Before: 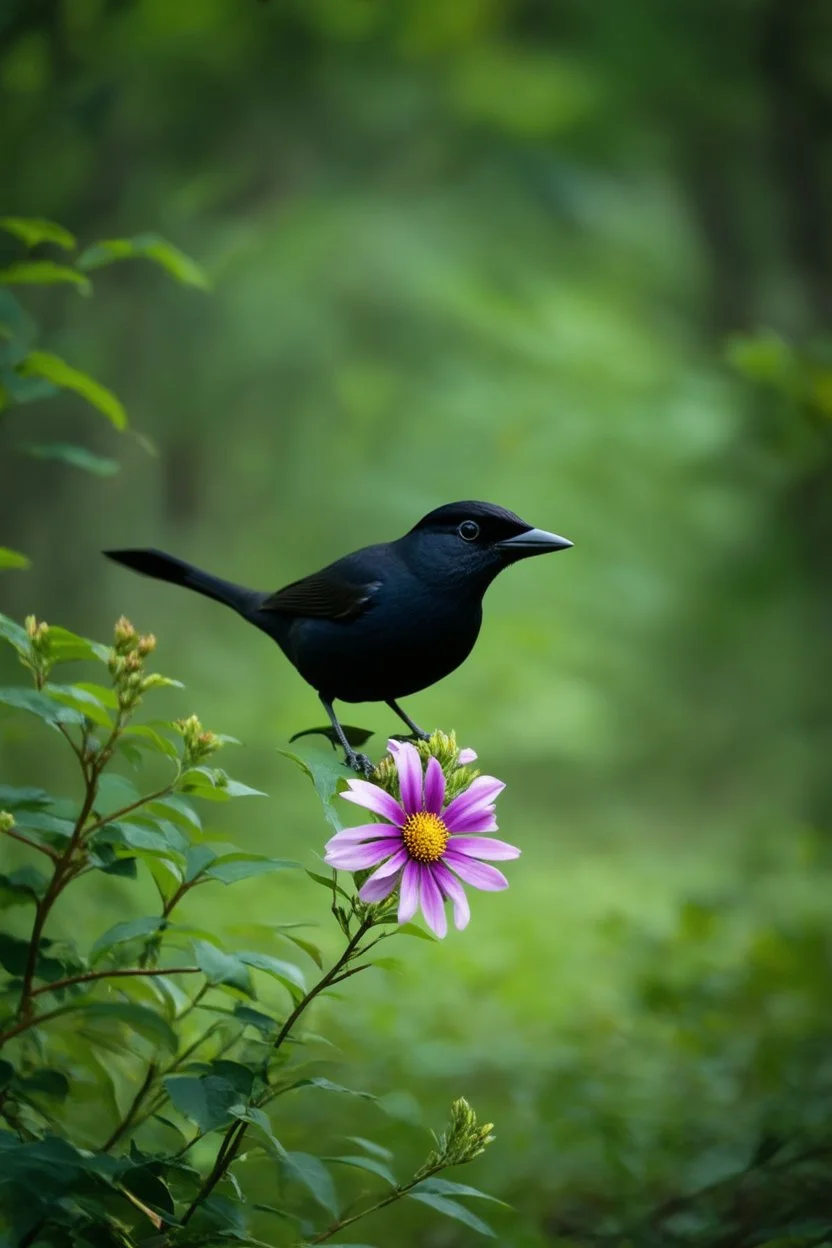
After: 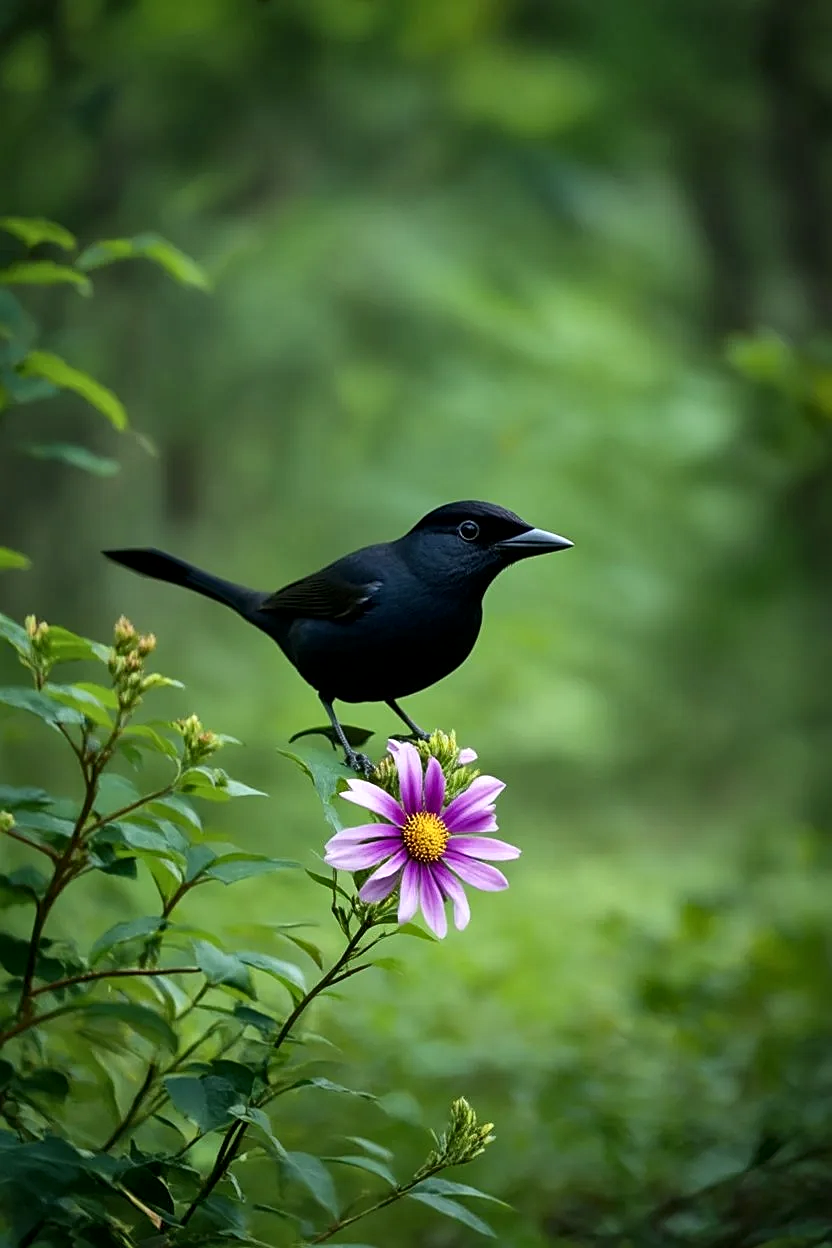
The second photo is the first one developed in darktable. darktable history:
sharpen: on, module defaults
local contrast: mode bilateral grid, contrast 20, coarseness 50, detail 144%, midtone range 0.2
